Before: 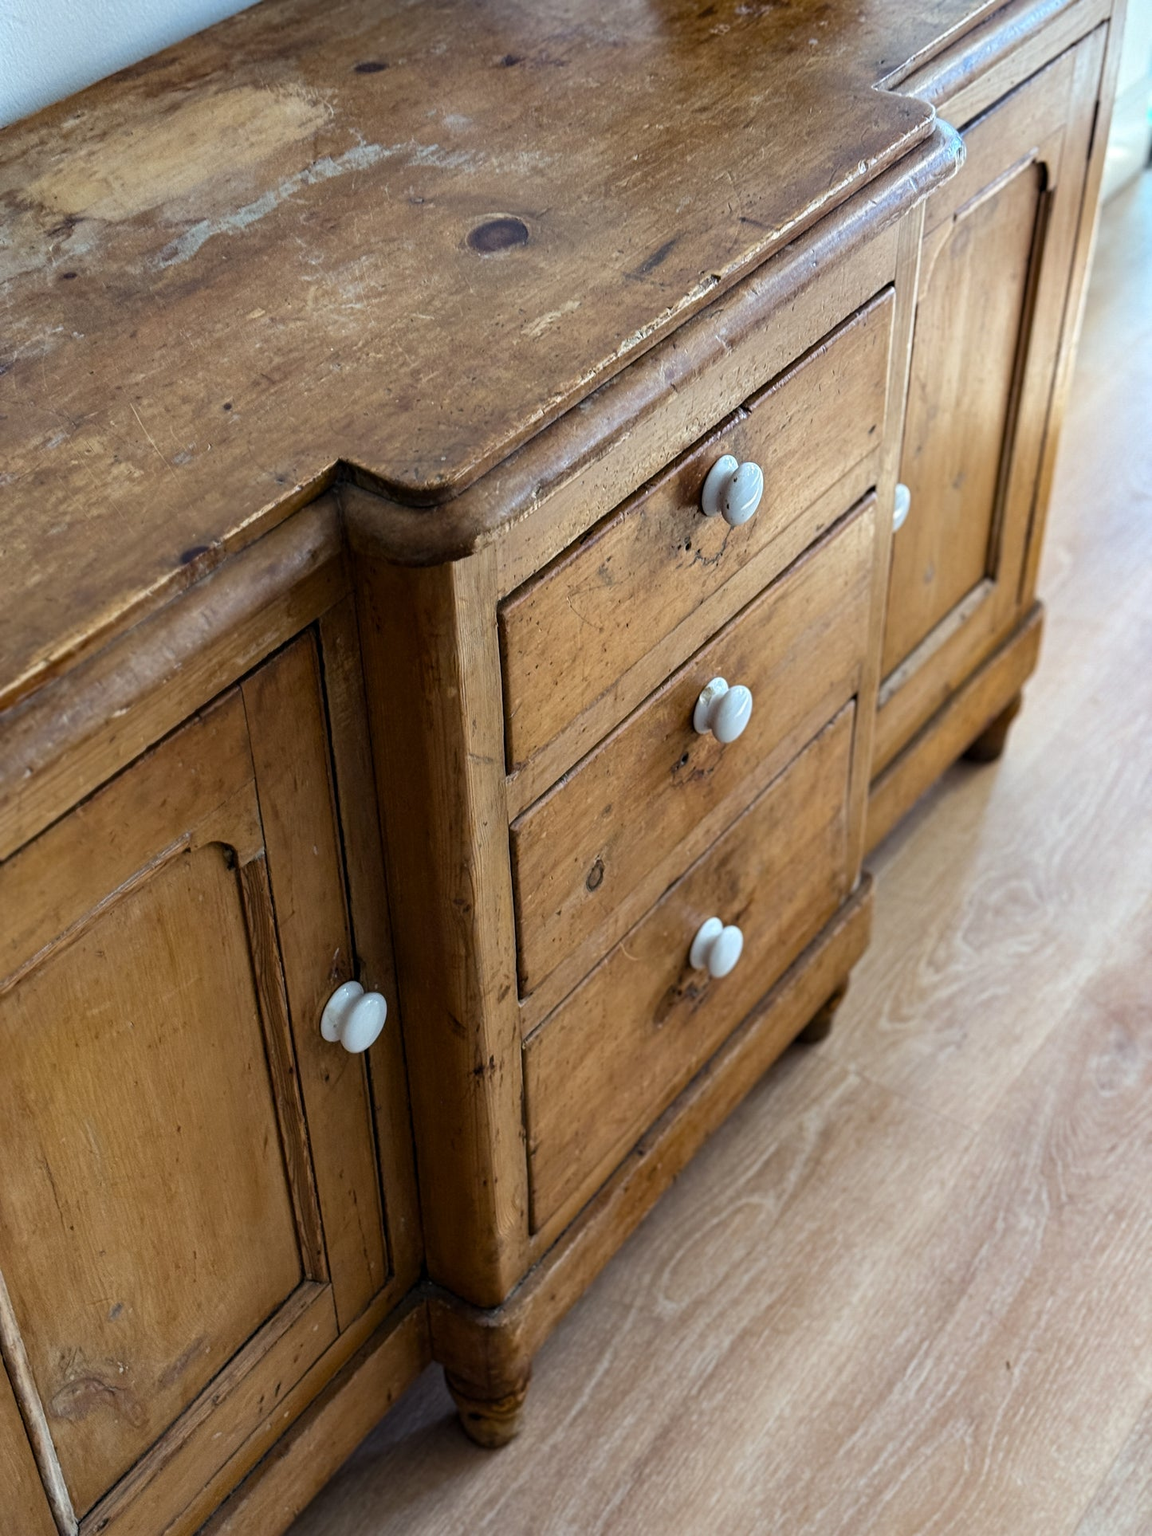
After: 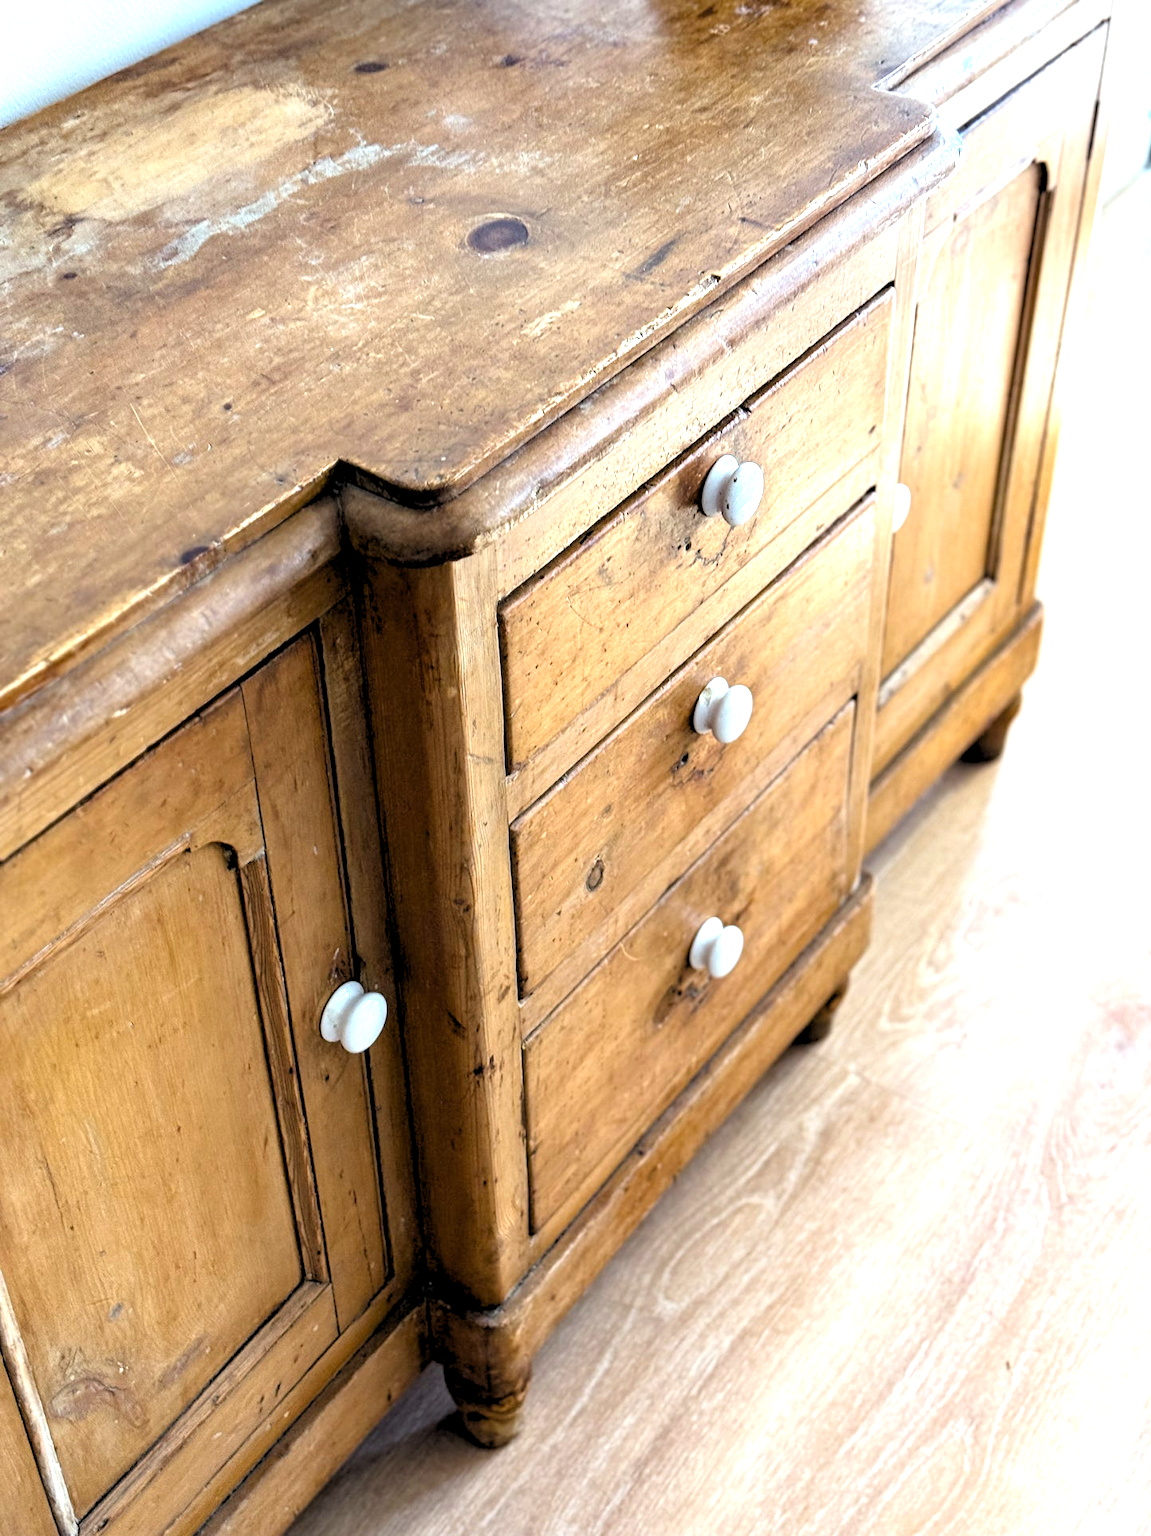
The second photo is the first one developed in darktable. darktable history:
white balance: red 0.986, blue 1.01
exposure: black level correction 0, exposure 1.1 EV, compensate highlight preservation false
rgb levels: levels [[0.013, 0.434, 0.89], [0, 0.5, 1], [0, 0.5, 1]]
